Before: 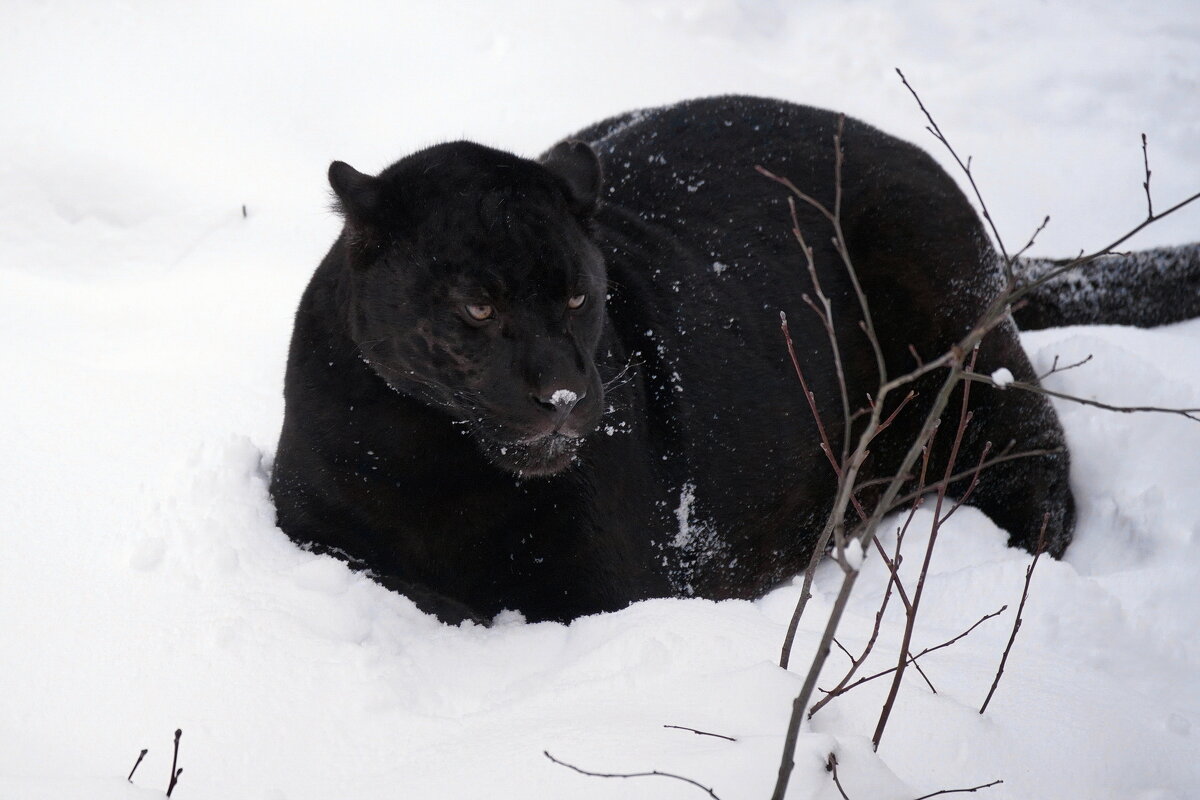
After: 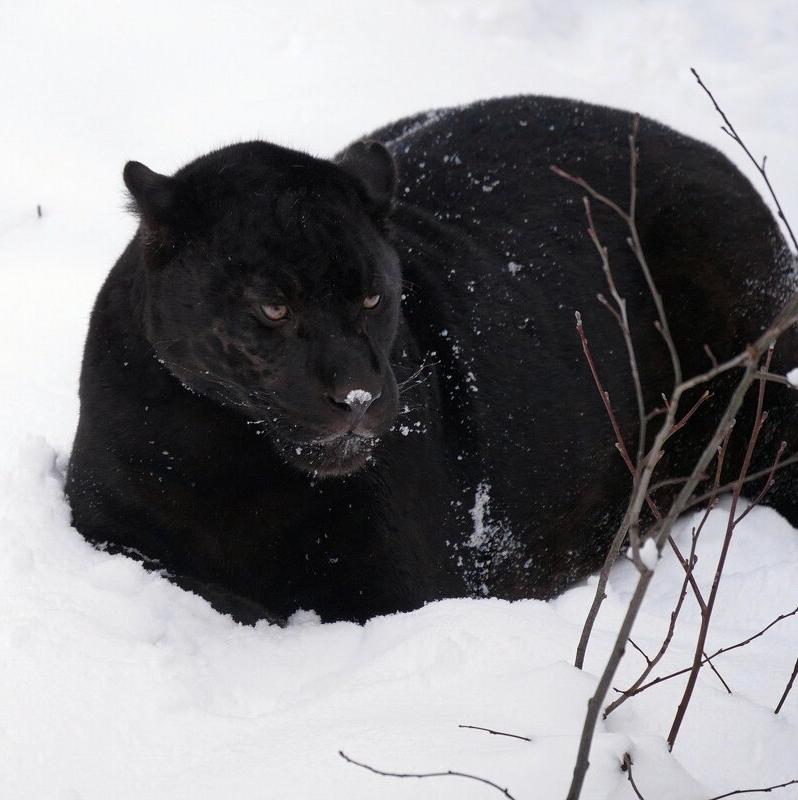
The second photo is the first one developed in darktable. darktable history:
crop: left 17.16%, right 16.305%
